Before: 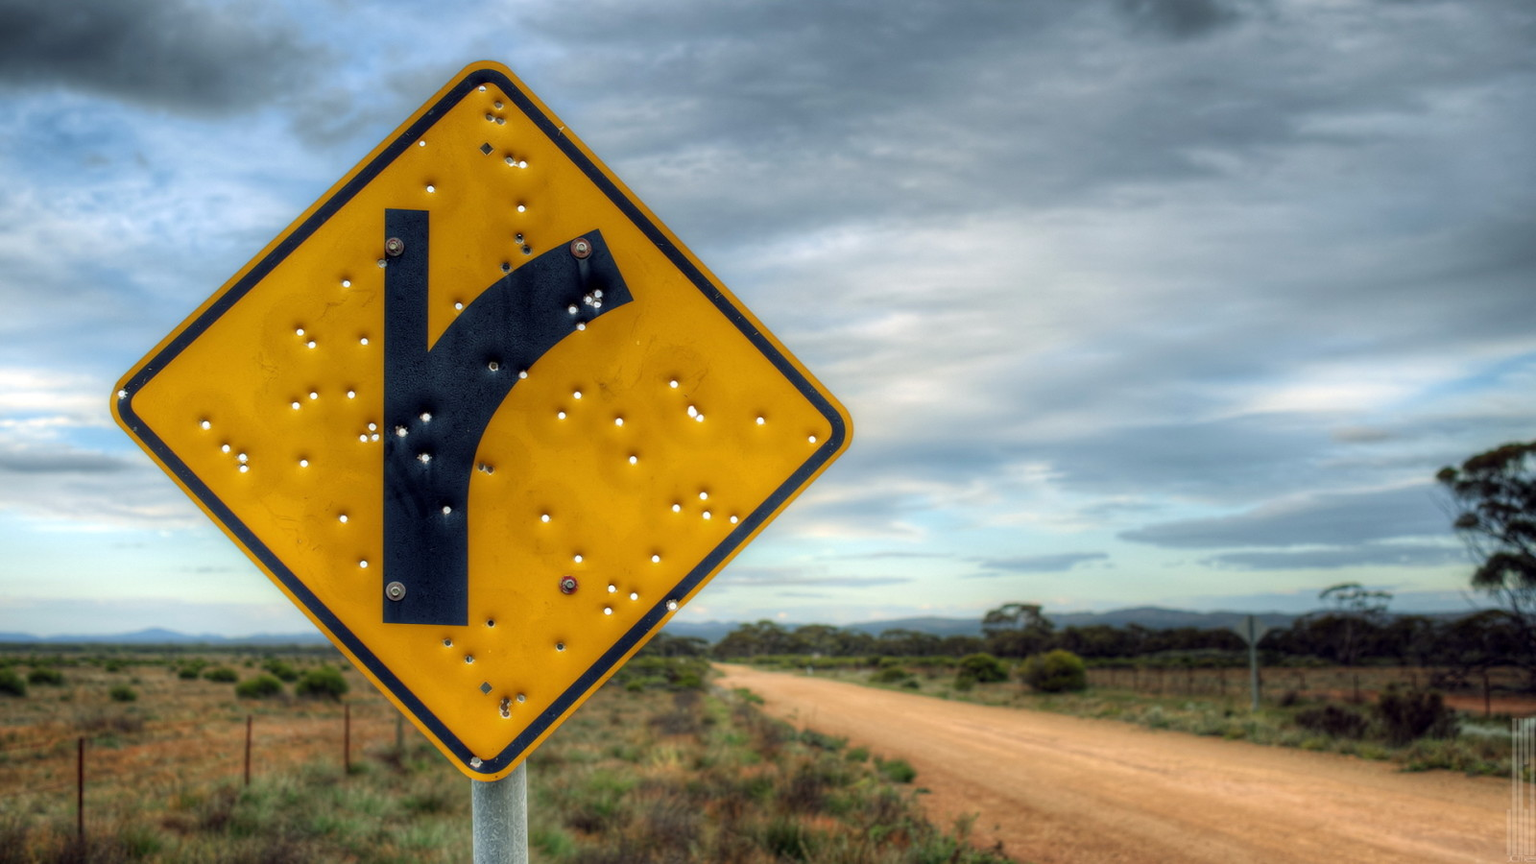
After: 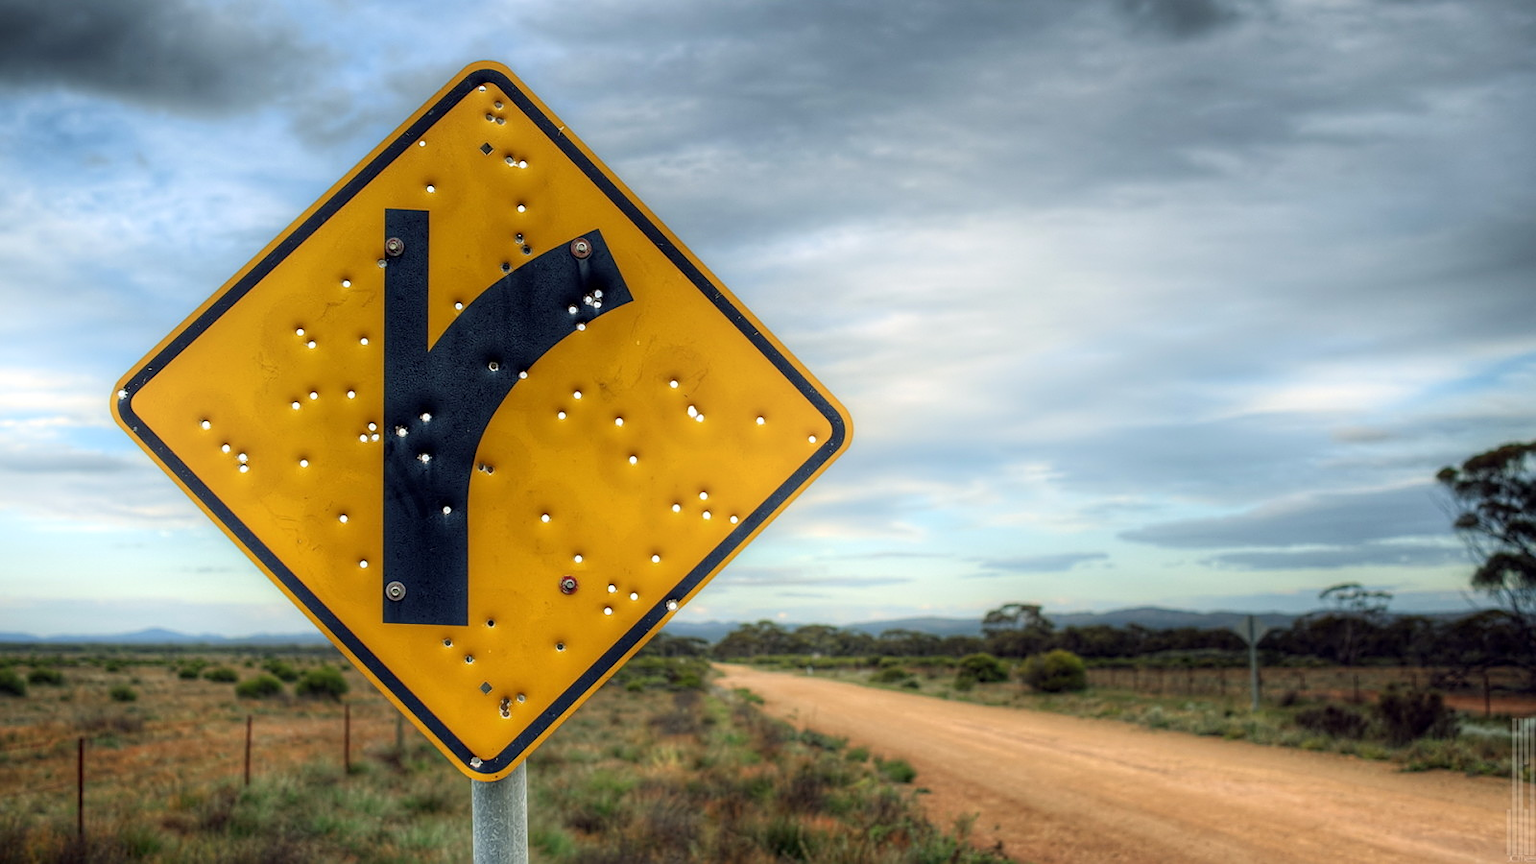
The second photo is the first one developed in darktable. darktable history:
sharpen: on, module defaults
shadows and highlights: shadows -41.04, highlights 64.03, soften with gaussian
